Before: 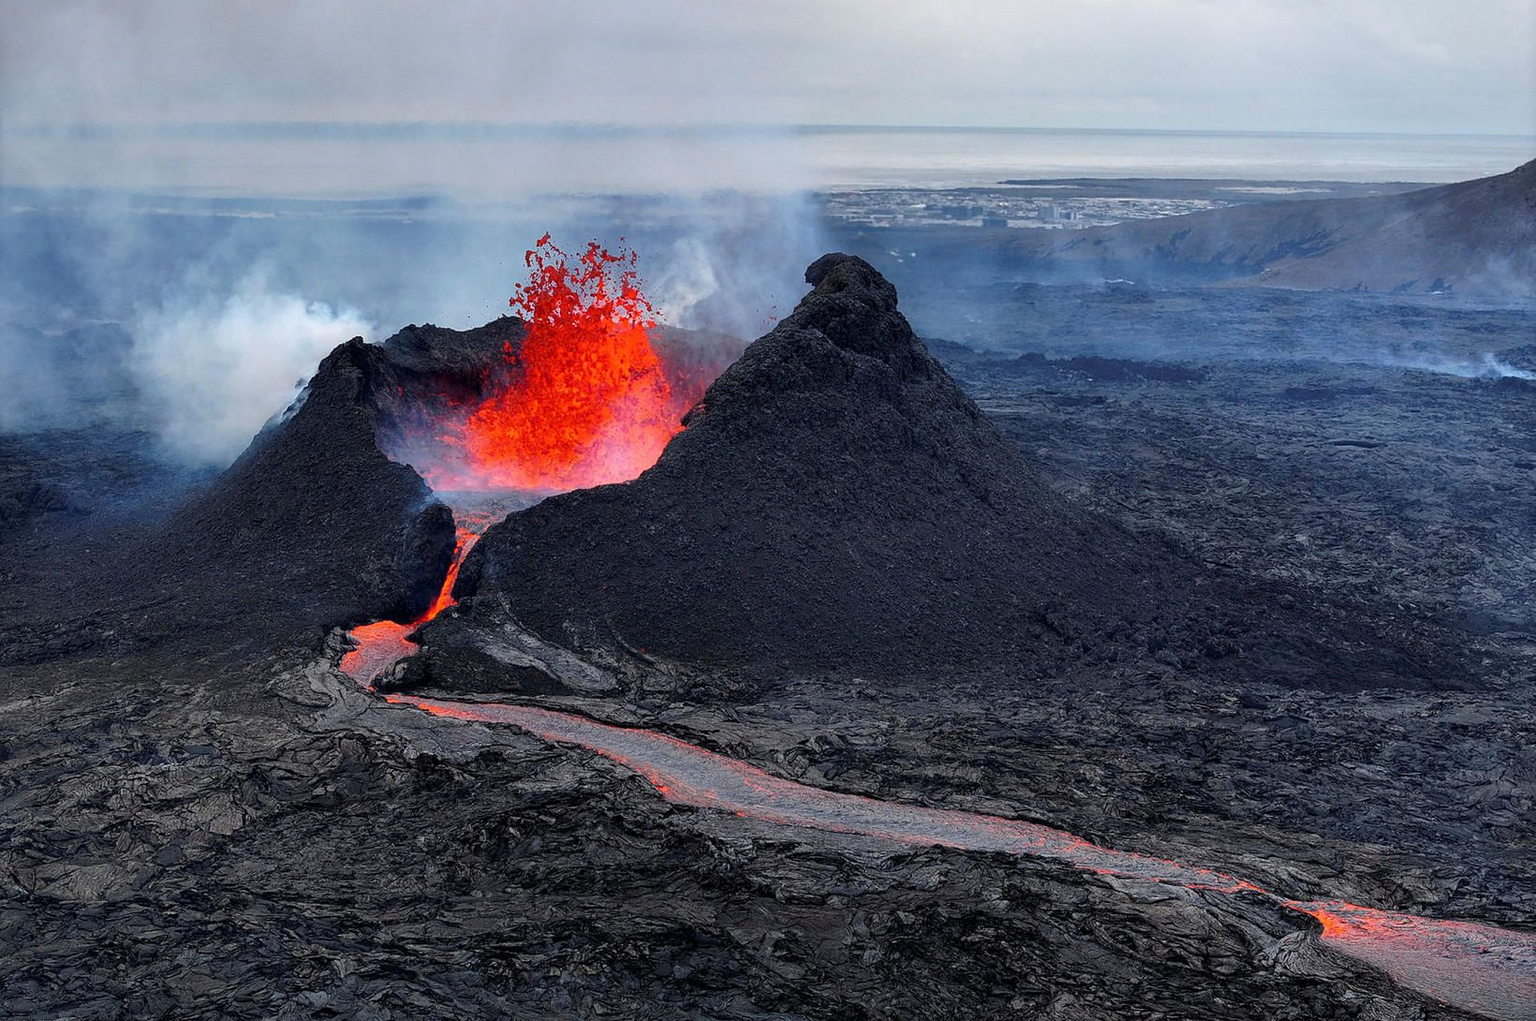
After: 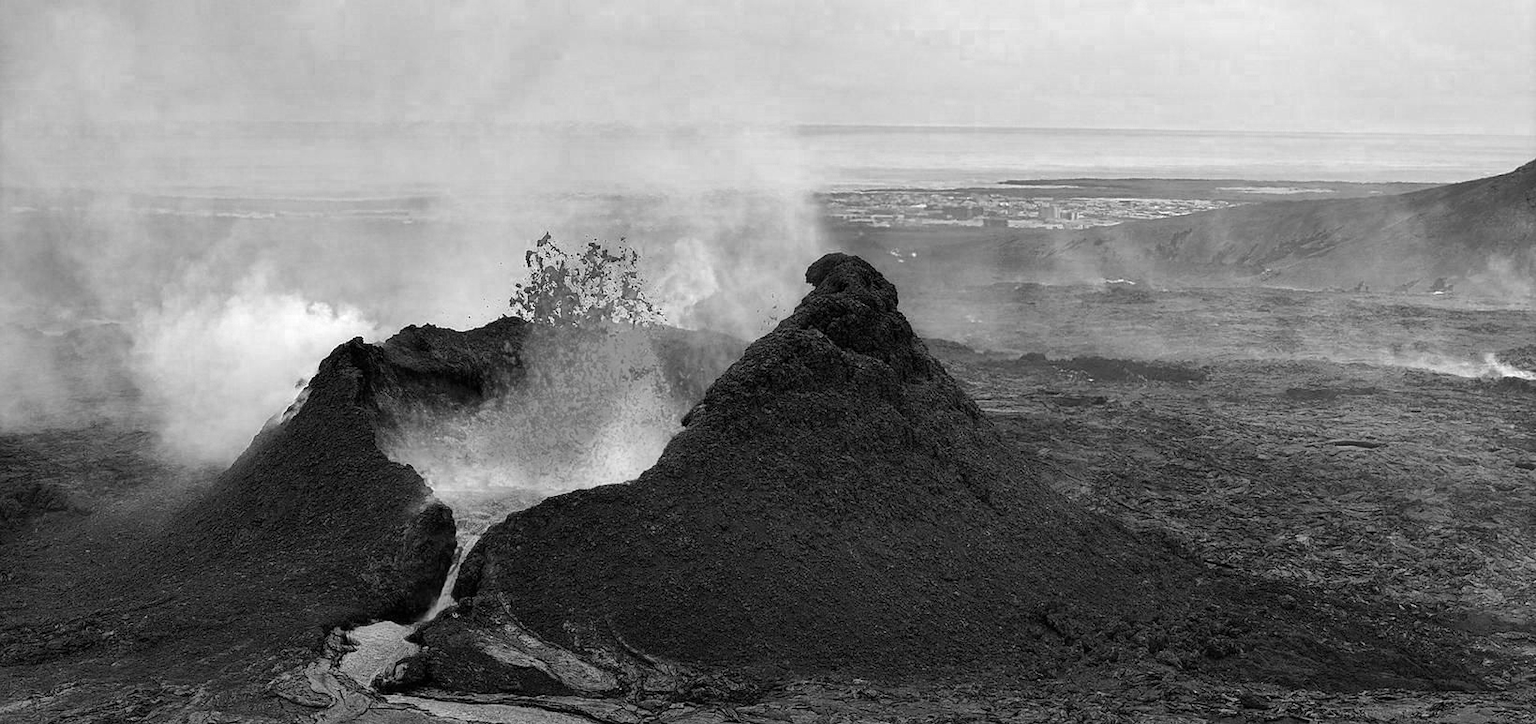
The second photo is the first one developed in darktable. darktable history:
color zones: curves: ch0 [(0, 0.613) (0.01, 0.613) (0.245, 0.448) (0.498, 0.529) (0.642, 0.665) (0.879, 0.777) (0.99, 0.613)]; ch1 [(0, 0) (0.143, 0) (0.286, 0) (0.429, 0) (0.571, 0) (0.714, 0) (0.857, 0)]
crop: right 0%, bottom 29.035%
